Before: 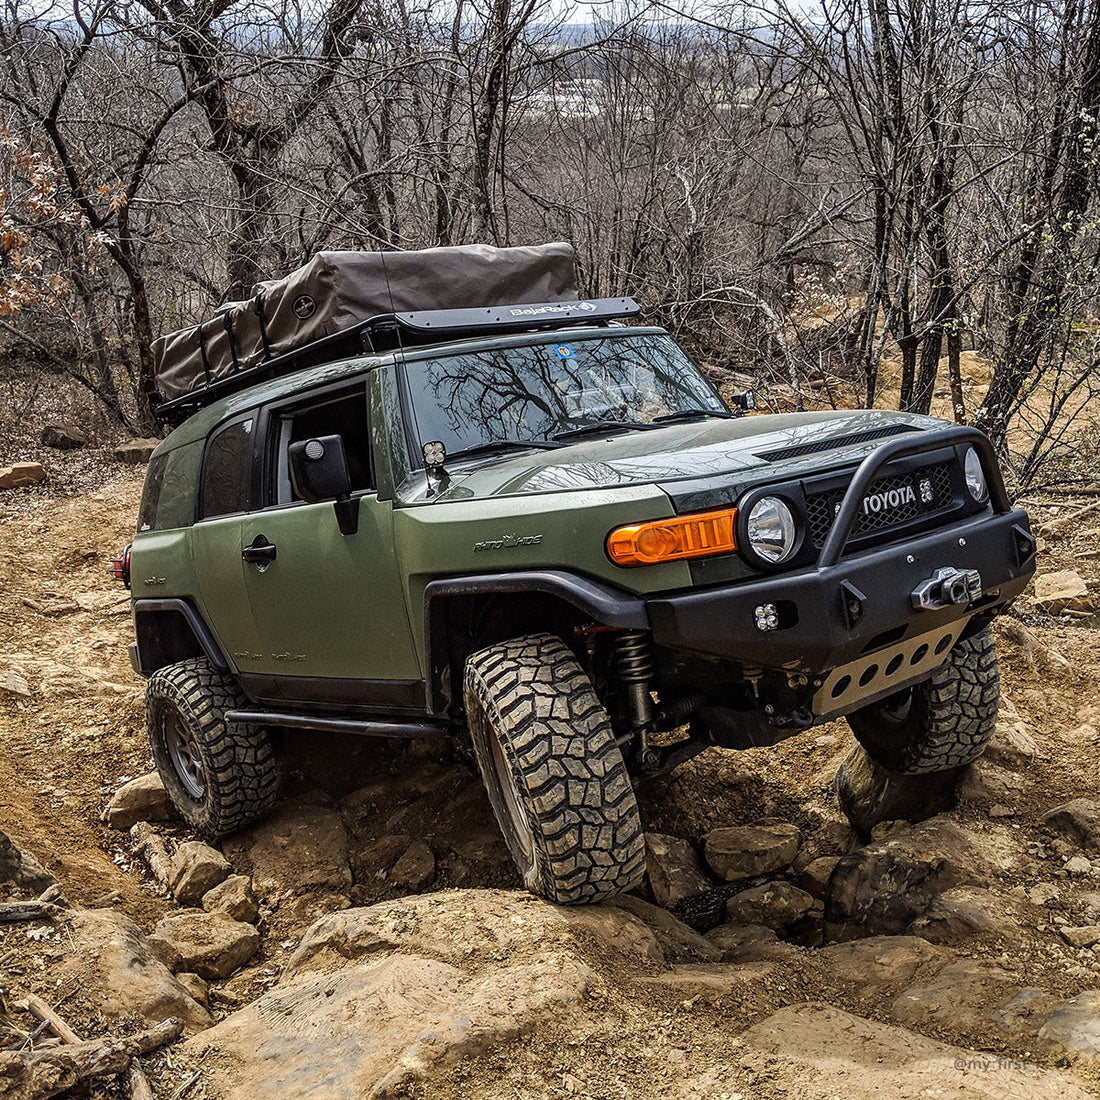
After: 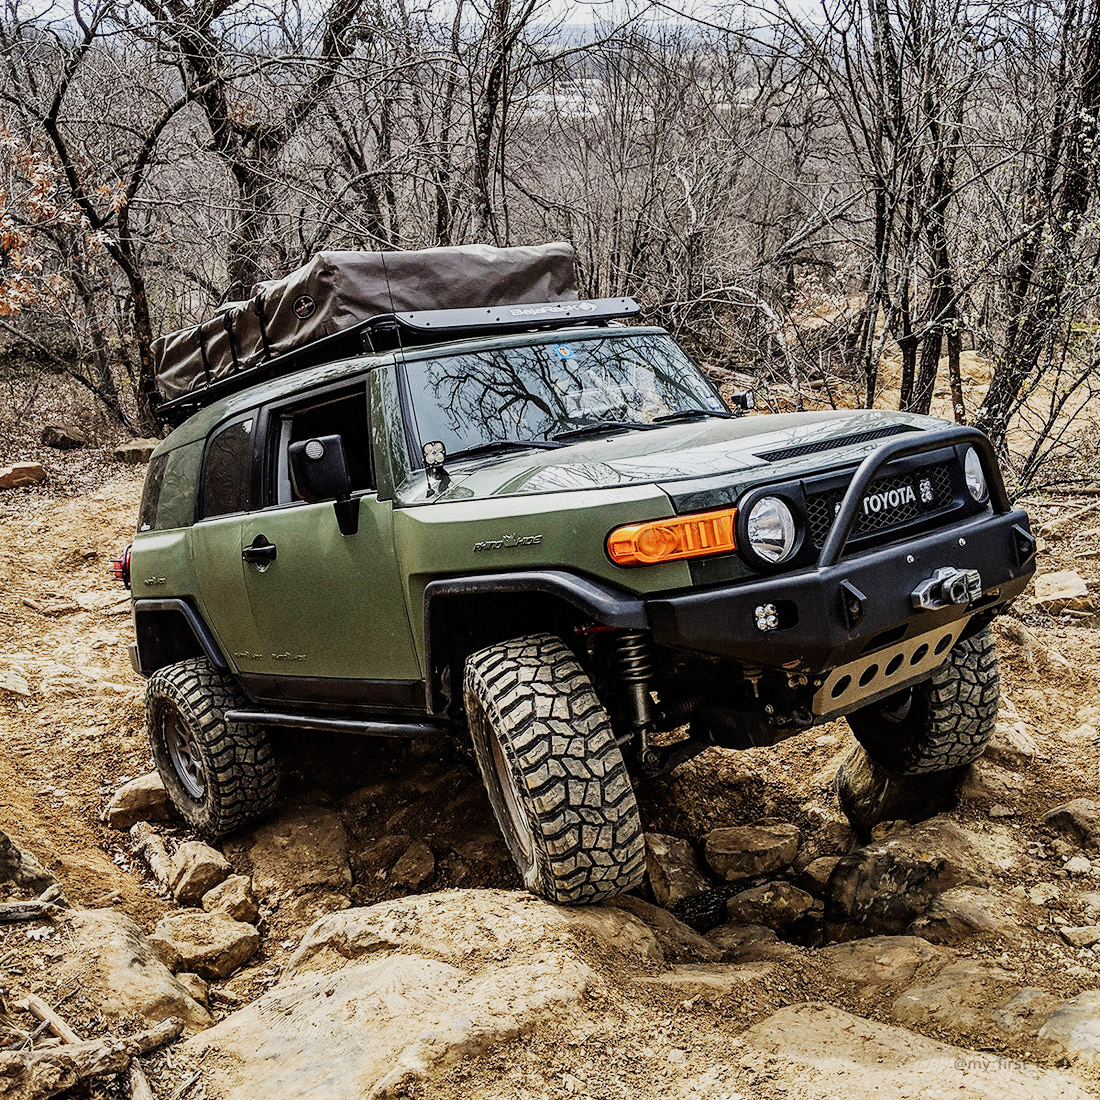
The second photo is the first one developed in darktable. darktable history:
exposure: black level correction 0, exposure 0.7 EV, compensate exposure bias true, compensate highlight preservation false
sigmoid: skew -0.2, preserve hue 0%, red attenuation 0.1, red rotation 0.035, green attenuation 0.1, green rotation -0.017, blue attenuation 0.15, blue rotation -0.052, base primaries Rec2020
